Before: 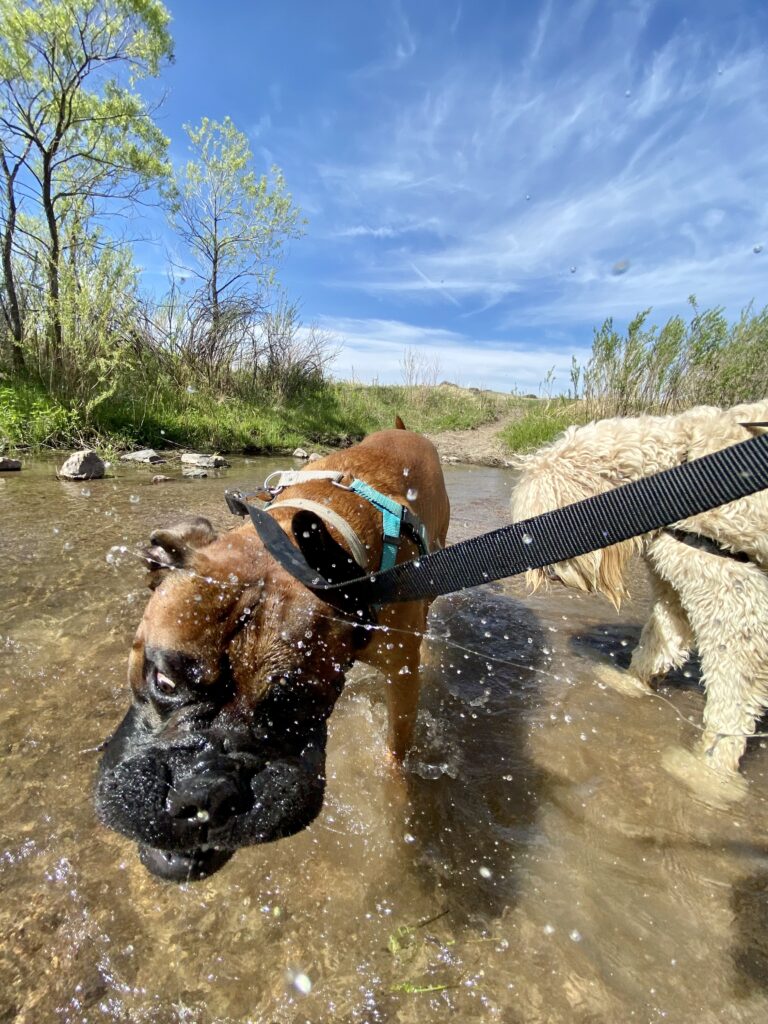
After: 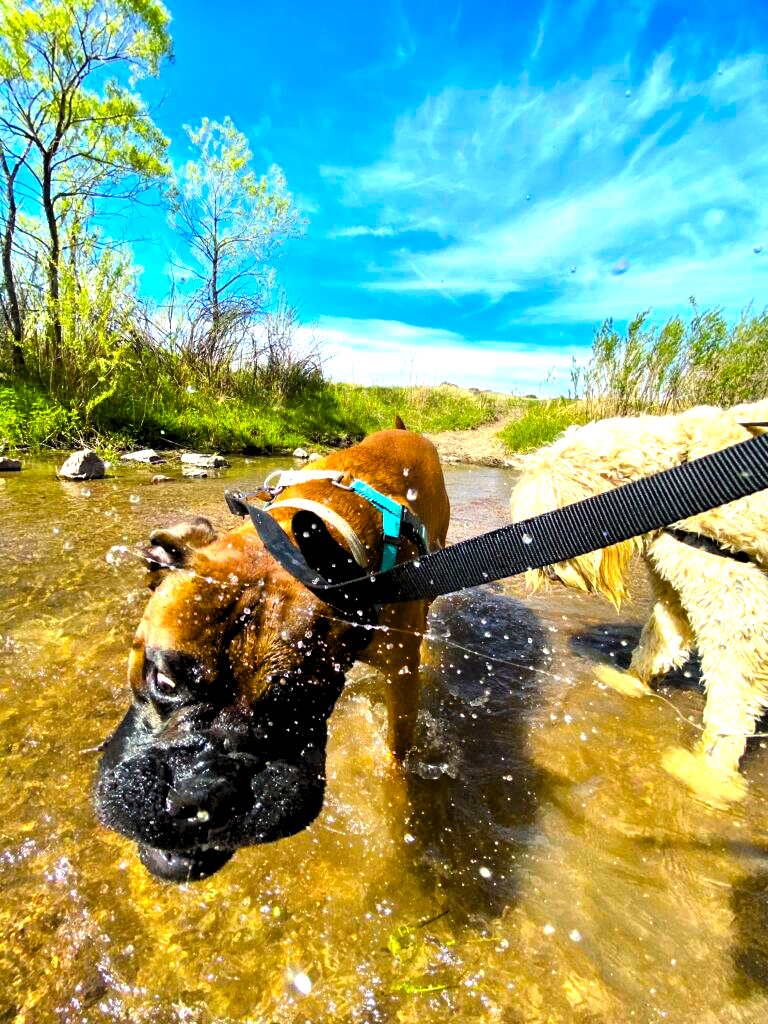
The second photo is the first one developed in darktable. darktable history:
levels: levels [0.116, 0.574, 1]
color balance rgb: linear chroma grading › global chroma 23.15%, perceptual saturation grading › global saturation 28.7%, perceptual saturation grading › mid-tones 12.04%, perceptual saturation grading › shadows 10.19%, global vibrance 22.22%
exposure: black level correction -0.001, exposure 0.9 EV, compensate exposure bias true, compensate highlight preservation false
